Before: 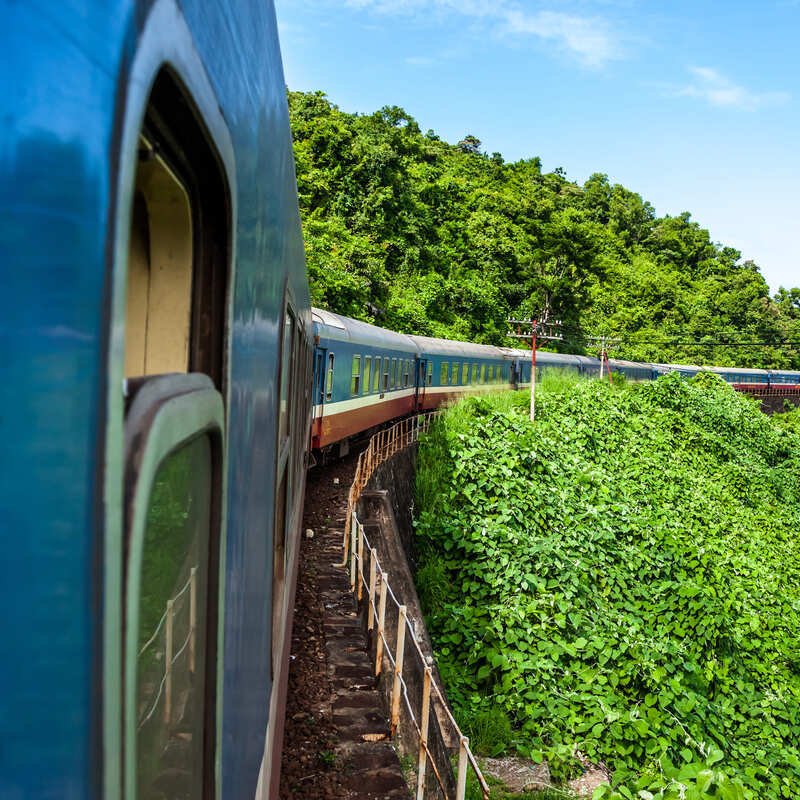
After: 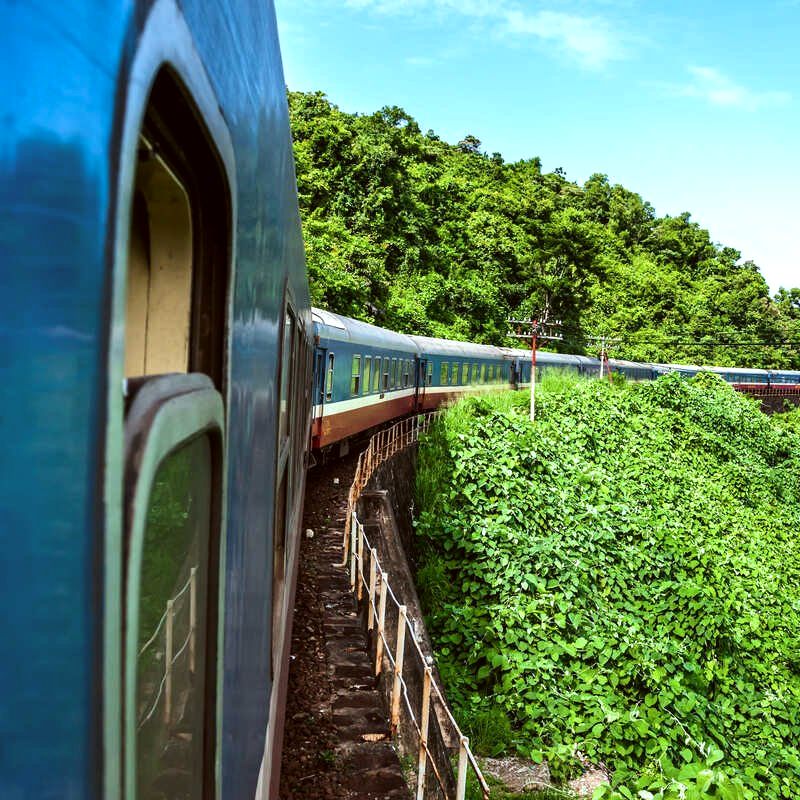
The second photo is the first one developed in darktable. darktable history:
color correction: highlights a* -3.4, highlights b* -6.22, shadows a* 3.03, shadows b* 5.09
tone equalizer: -8 EV -0.421 EV, -7 EV -0.423 EV, -6 EV -0.304 EV, -5 EV -0.255 EV, -3 EV 0.213 EV, -2 EV 0.362 EV, -1 EV 0.391 EV, +0 EV 0.41 EV, edges refinement/feathering 500, mask exposure compensation -1.57 EV, preserve details no
